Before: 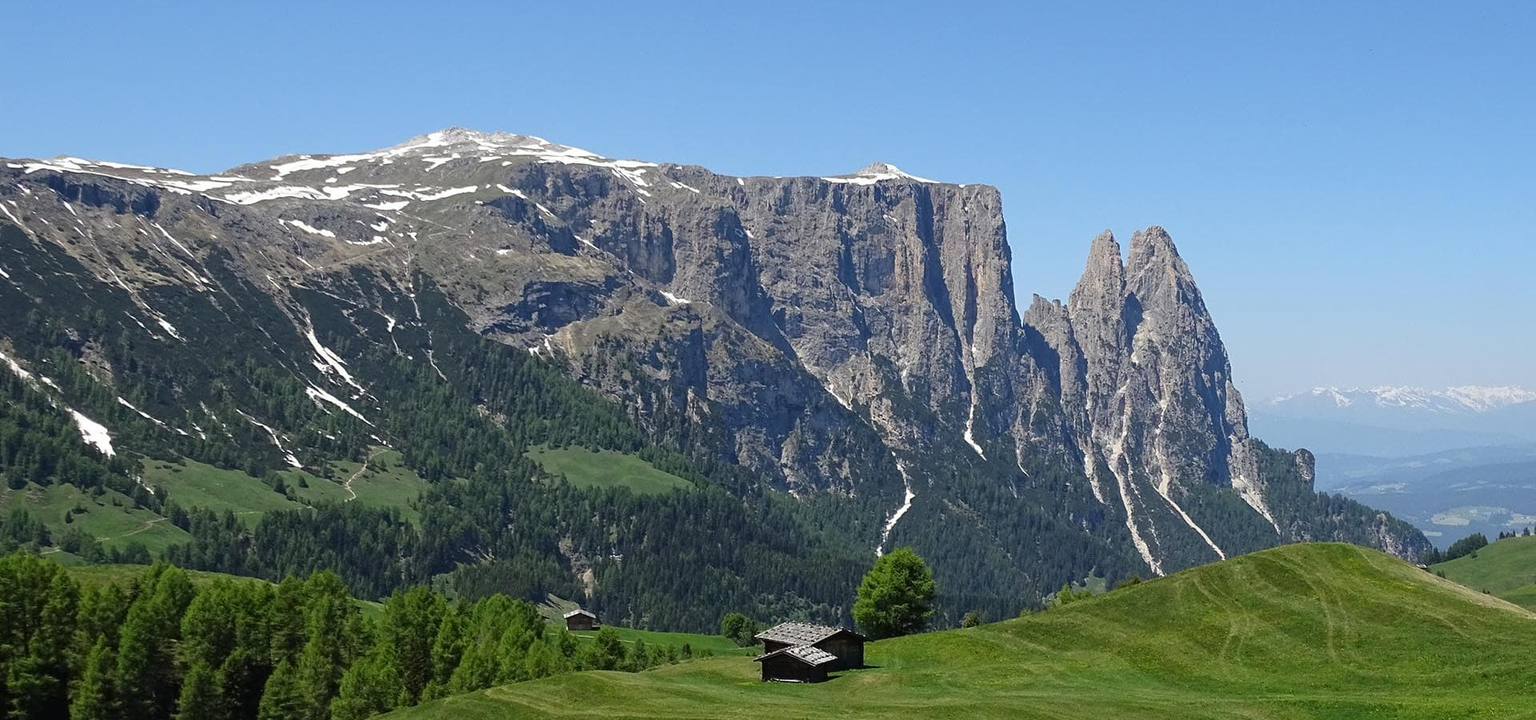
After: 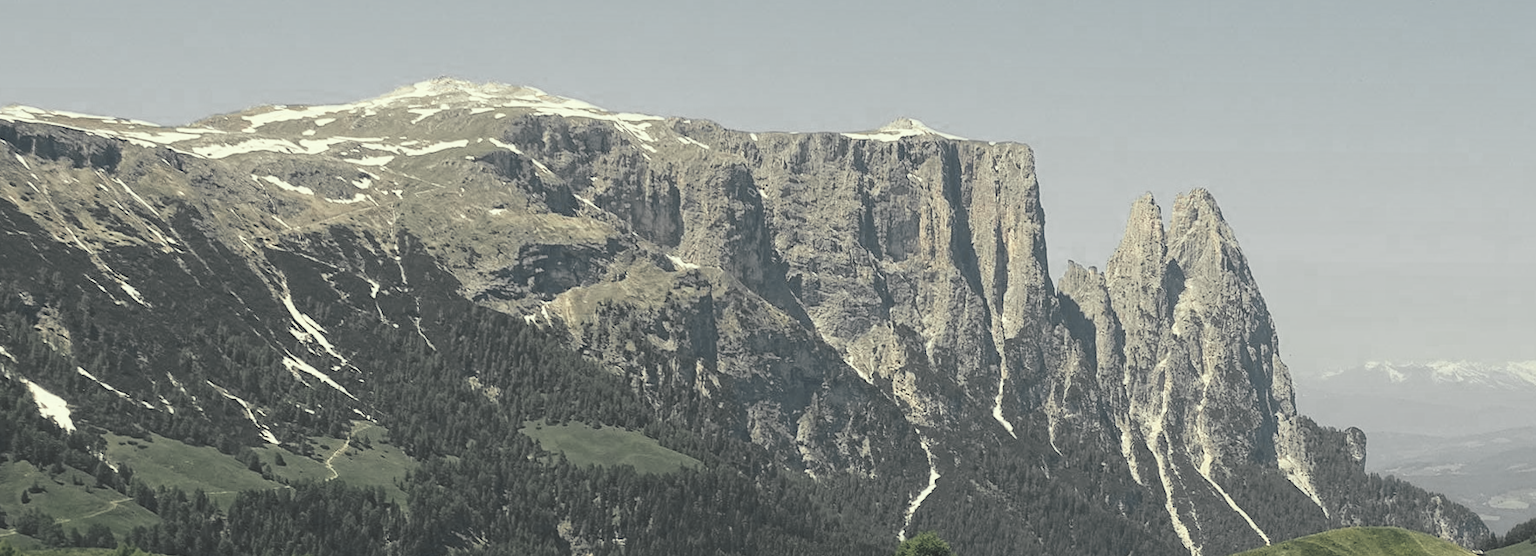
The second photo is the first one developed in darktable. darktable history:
exposure: black level correction 0, exposure 1.015 EV, compensate exposure bias true, compensate highlight preservation false
rotate and perspective: rotation 0.174°, lens shift (vertical) 0.013, lens shift (horizontal) 0.019, shear 0.001, automatic cropping original format, crop left 0.007, crop right 0.991, crop top 0.016, crop bottom 0.997
crop: left 2.737%, top 7.287%, right 3.421%, bottom 20.179%
contrast brightness saturation: contrast -0.26, saturation -0.43
color zones: curves: ch0 [(0.035, 0.242) (0.25, 0.5) (0.384, 0.214) (0.488, 0.255) (0.75, 0.5)]; ch1 [(0.063, 0.379) (0.25, 0.5) (0.354, 0.201) (0.489, 0.085) (0.729, 0.271)]; ch2 [(0.25, 0.5) (0.38, 0.517) (0.442, 0.51) (0.735, 0.456)]
color balance: mode lift, gamma, gain (sRGB), lift [1, 0.69, 1, 1], gamma [1, 1.482, 1, 1], gain [1, 1, 1, 0.802]
